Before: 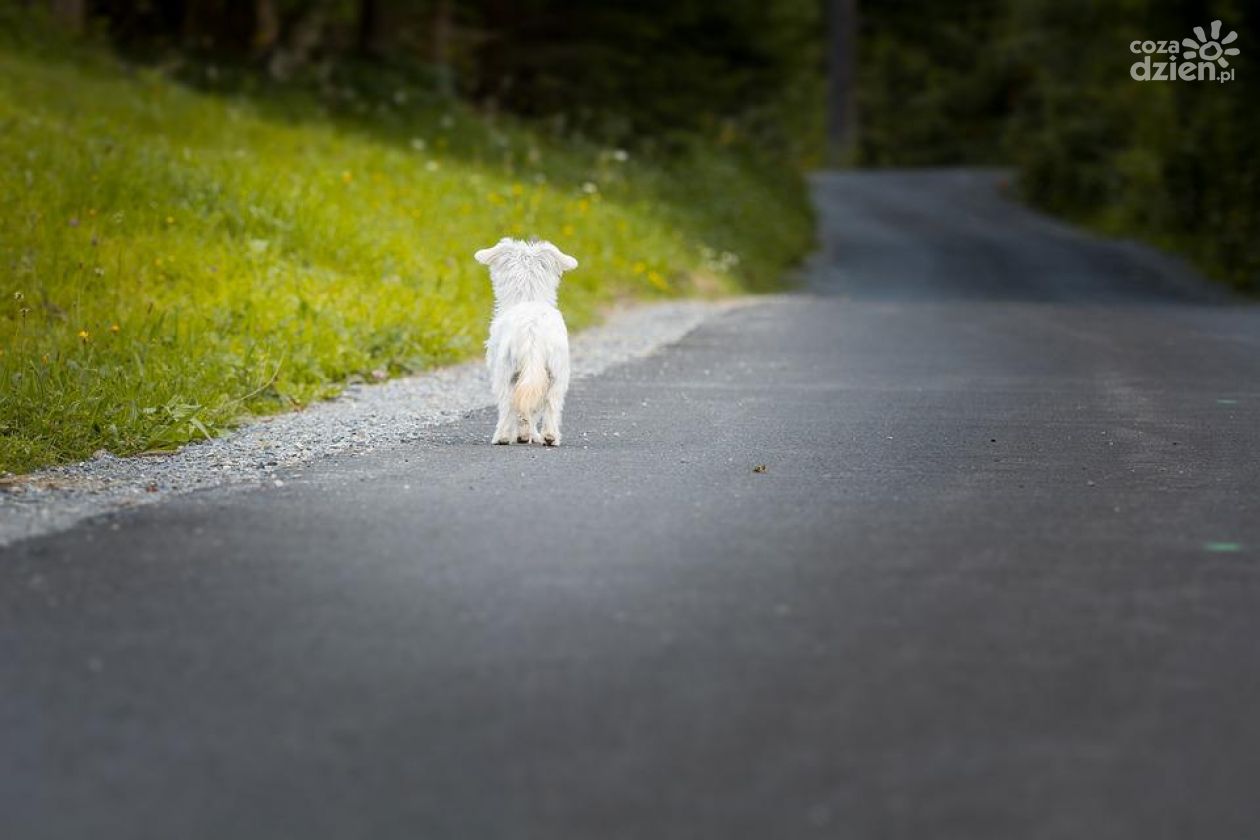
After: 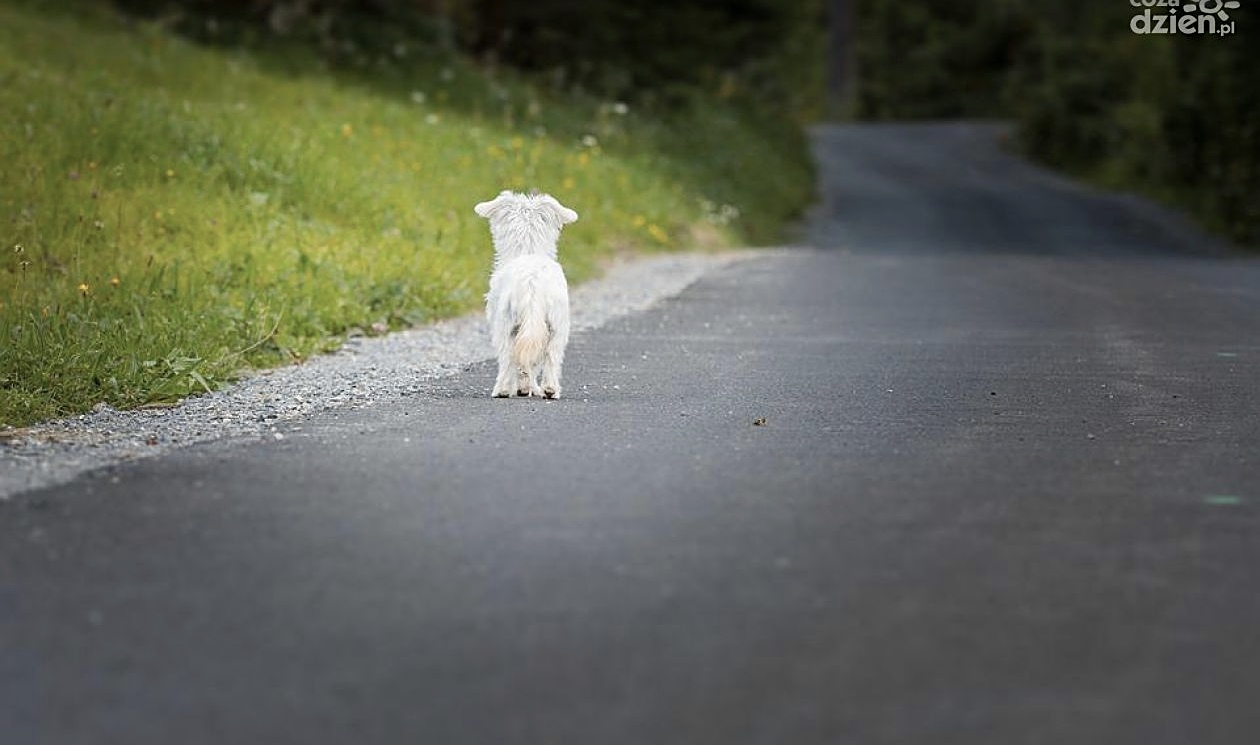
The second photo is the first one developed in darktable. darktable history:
sharpen: on, module defaults
color zones: curves: ch0 [(0, 0.5) (0.125, 0.4) (0.25, 0.5) (0.375, 0.4) (0.5, 0.4) (0.625, 0.35) (0.75, 0.35) (0.875, 0.5)]; ch1 [(0, 0.35) (0.125, 0.45) (0.25, 0.35) (0.375, 0.35) (0.5, 0.35) (0.625, 0.35) (0.75, 0.45) (0.875, 0.35)]; ch2 [(0, 0.6) (0.125, 0.5) (0.25, 0.5) (0.375, 0.6) (0.5, 0.6) (0.625, 0.5) (0.75, 0.5) (0.875, 0.5)]
crop and rotate: top 5.609%, bottom 5.609%
tone curve: color space Lab, linked channels, preserve colors none
